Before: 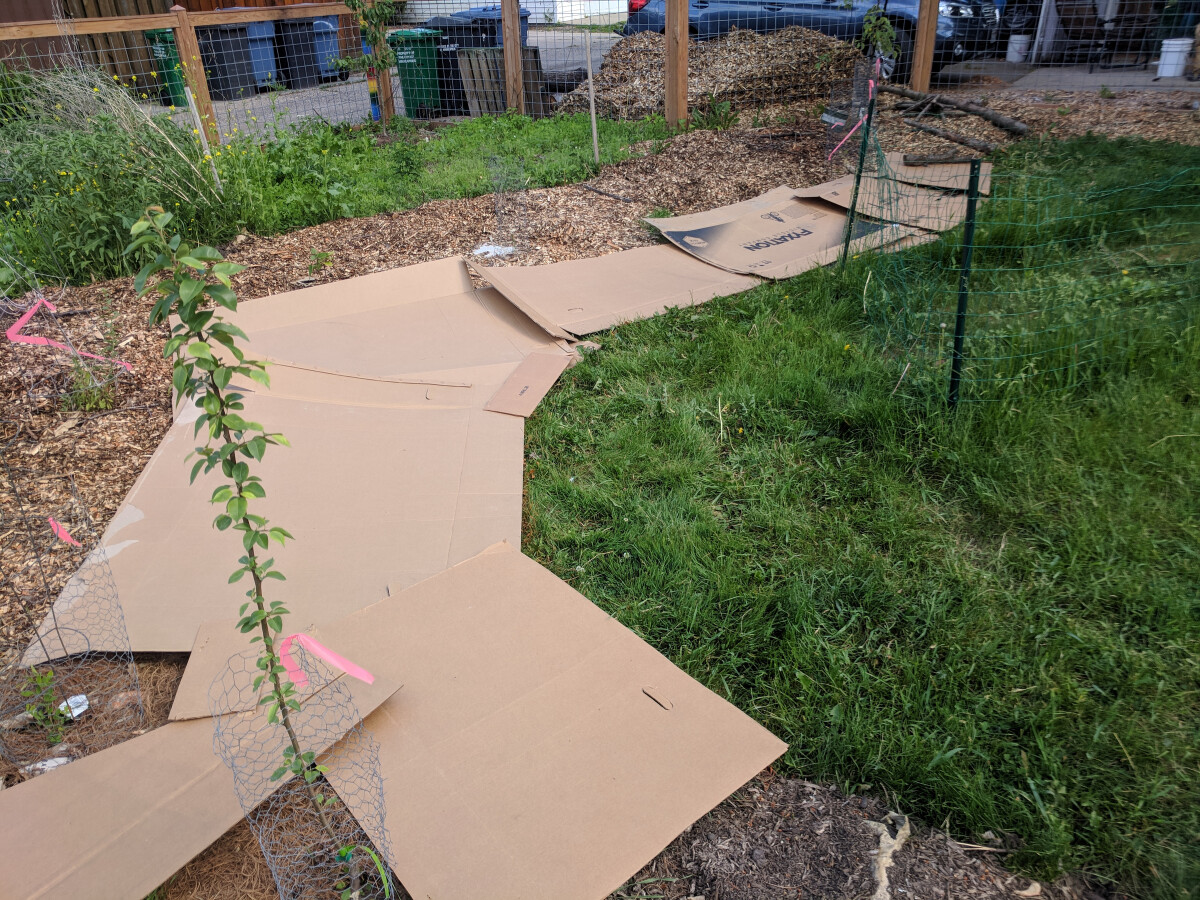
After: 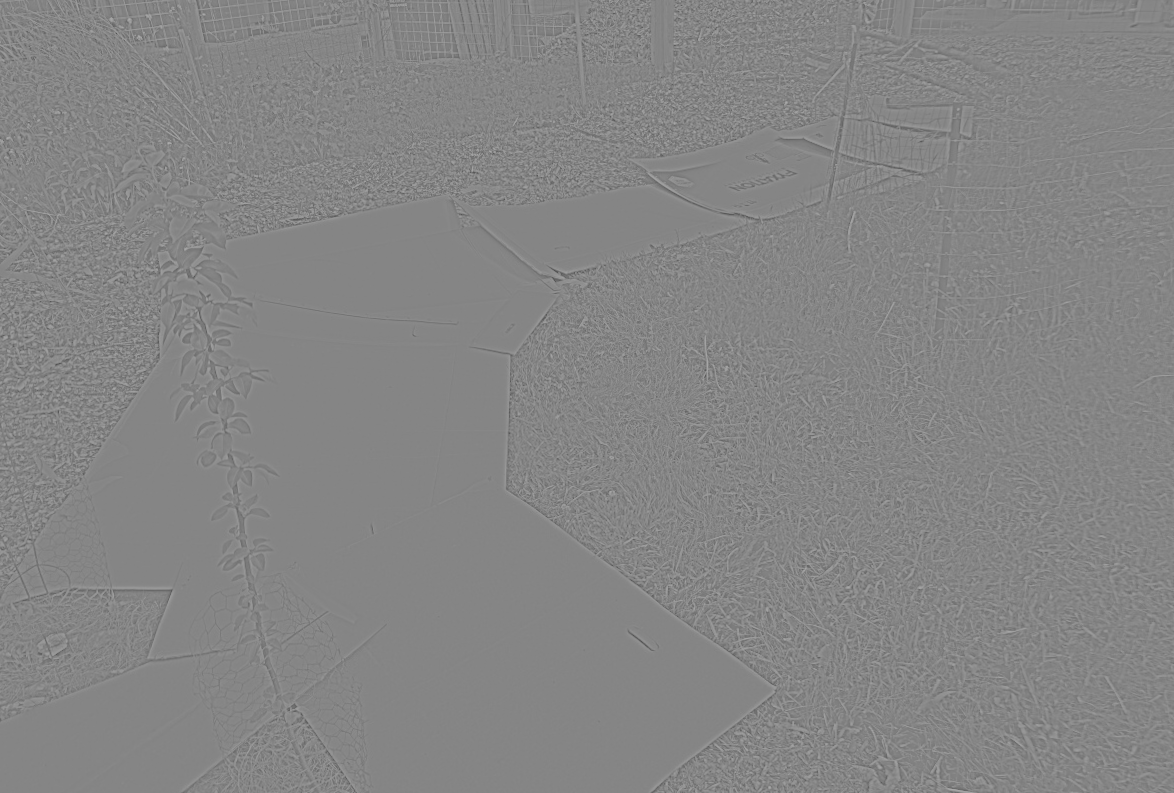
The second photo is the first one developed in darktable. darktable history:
rotate and perspective: rotation 0.226°, lens shift (vertical) -0.042, crop left 0.023, crop right 0.982, crop top 0.006, crop bottom 0.994
exposure: compensate highlight preservation false
contrast brightness saturation: saturation -0.05
crop and rotate: top 5.609%, bottom 5.609%
local contrast: highlights 100%, shadows 100%, detail 120%, midtone range 0.2
color balance rgb: perceptual saturation grading › global saturation 25%, perceptual brilliance grading › mid-tones 10%, perceptual brilliance grading › shadows 15%, global vibrance 20%
white balance: red 1.127, blue 0.943
highpass: sharpness 5.84%, contrast boost 8.44%
